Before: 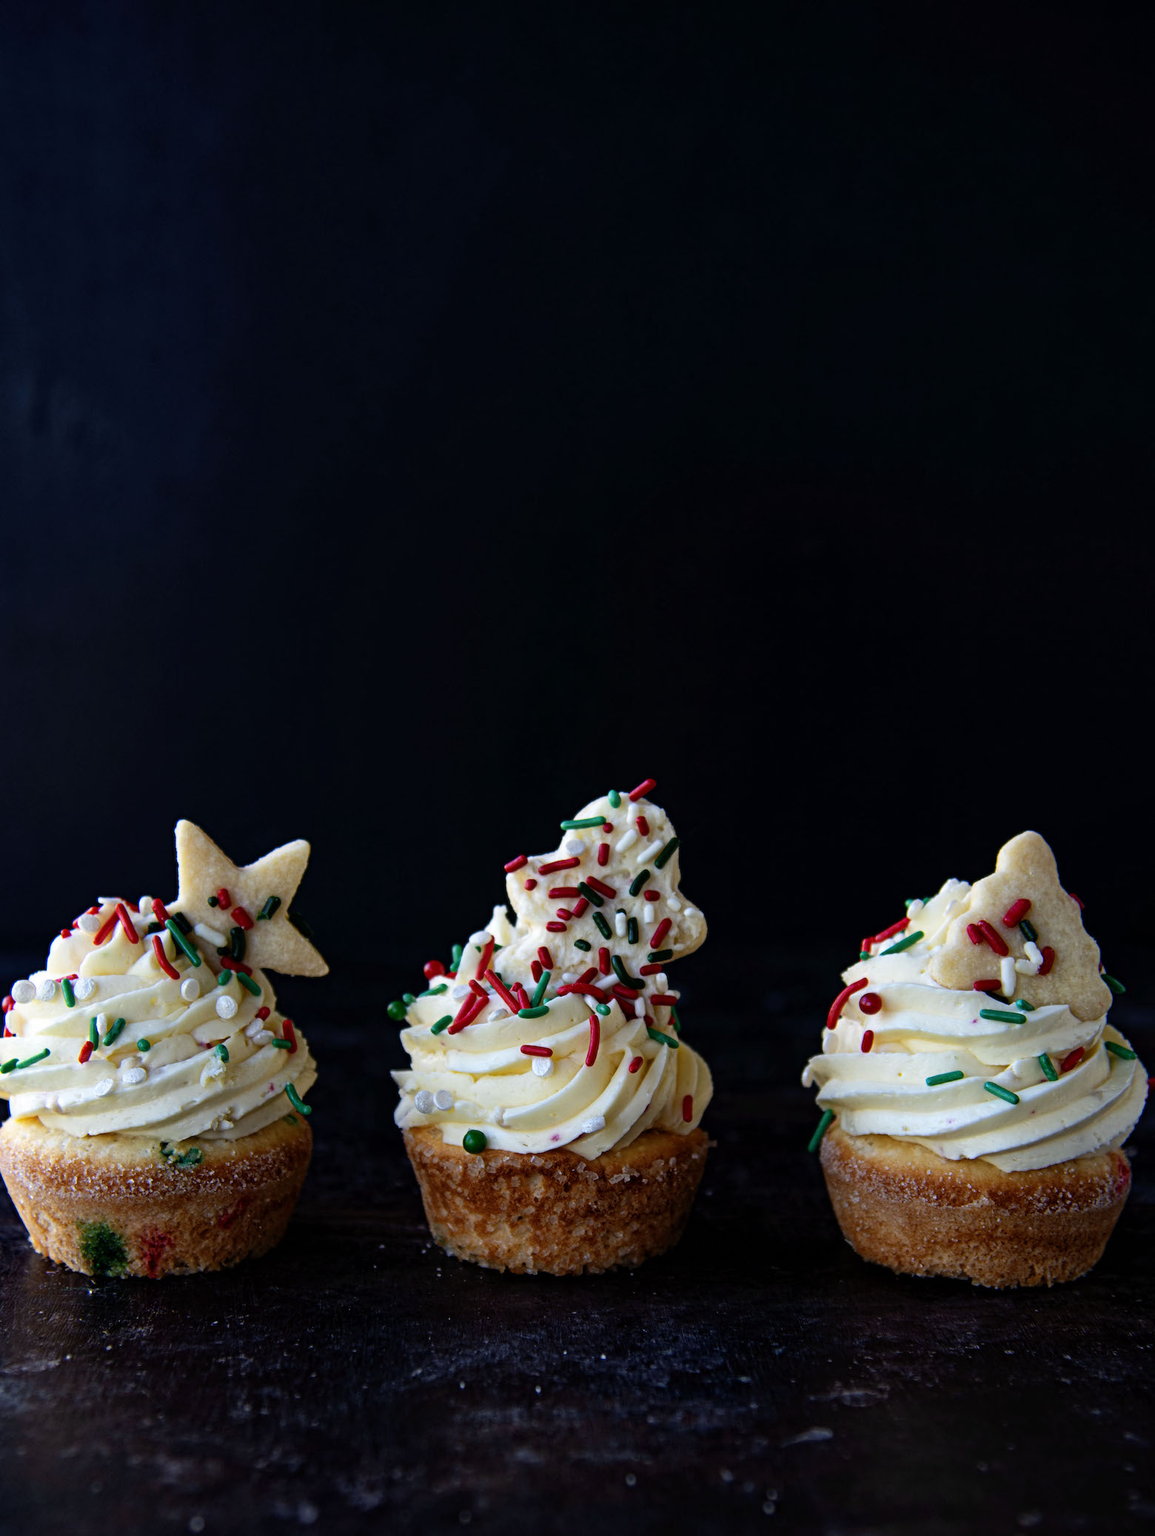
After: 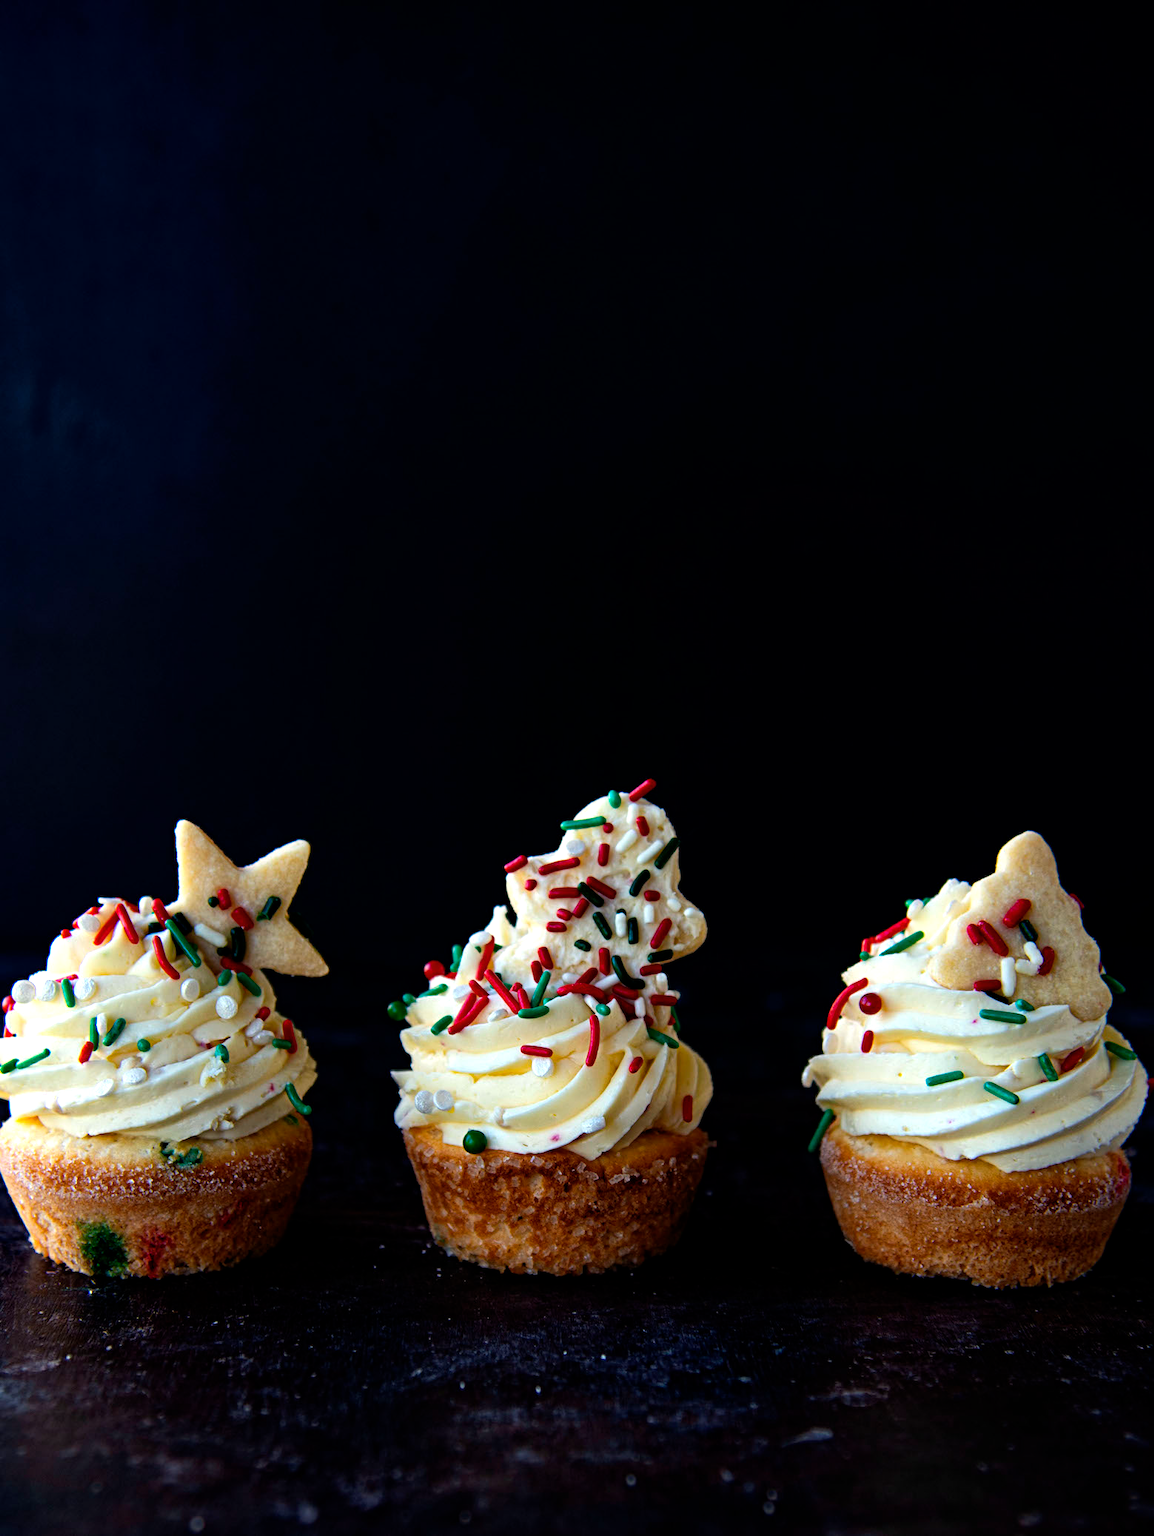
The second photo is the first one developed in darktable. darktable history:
color balance rgb: highlights gain › luminance 6.242%, highlights gain › chroma 2.572%, highlights gain › hue 88.08°, perceptual saturation grading › global saturation 0.02%, perceptual saturation grading › mid-tones 11.69%, perceptual brilliance grading › highlights 7.692%, perceptual brilliance grading › mid-tones 4.09%, perceptual brilliance grading › shadows 1.487%, global vibrance 20%
